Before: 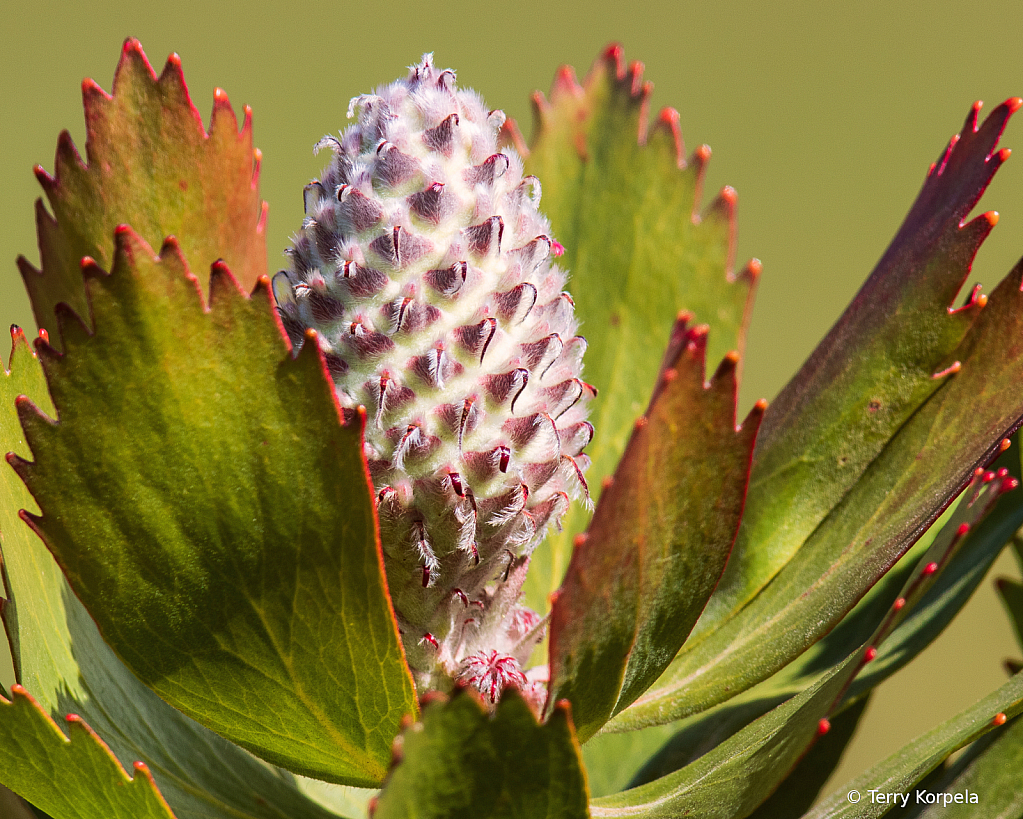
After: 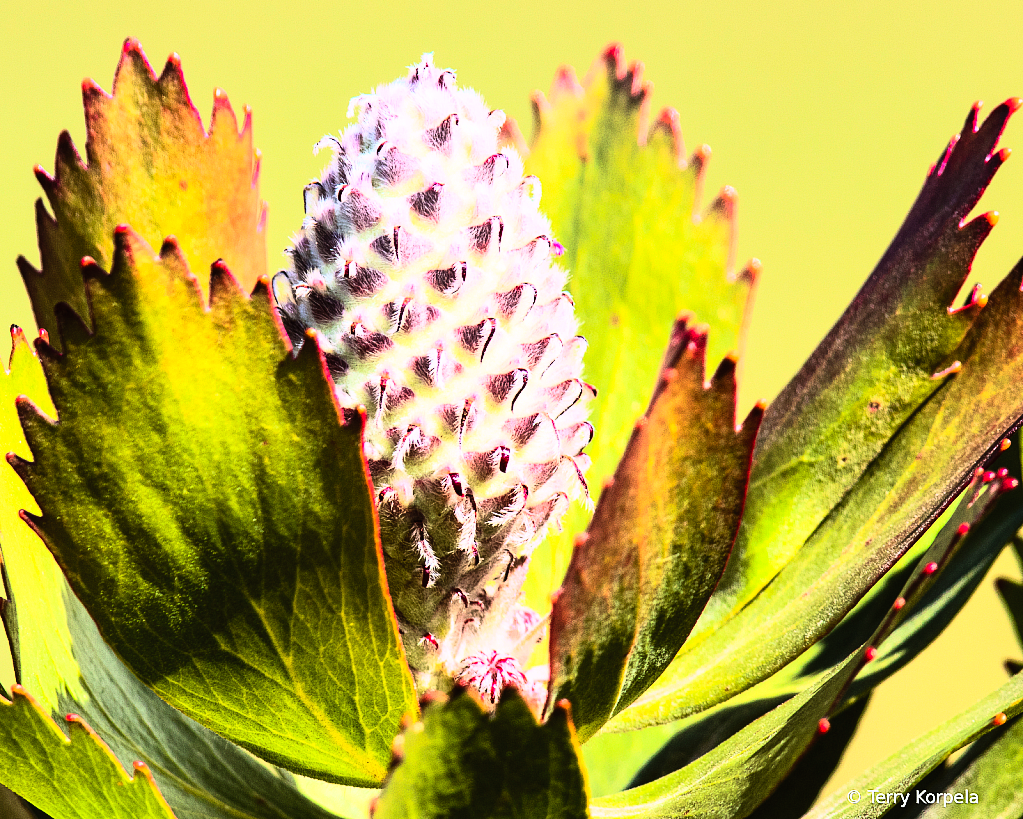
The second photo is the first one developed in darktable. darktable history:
exposure: exposure -0.177 EV, compensate highlight preservation false
white balance: red 0.988, blue 1.017
rgb curve: curves: ch0 [(0, 0) (0.21, 0.15) (0.24, 0.21) (0.5, 0.75) (0.75, 0.96) (0.89, 0.99) (1, 1)]; ch1 [(0, 0.02) (0.21, 0.13) (0.25, 0.2) (0.5, 0.67) (0.75, 0.9) (0.89, 0.97) (1, 1)]; ch2 [(0, 0.02) (0.21, 0.13) (0.25, 0.2) (0.5, 0.67) (0.75, 0.9) (0.89, 0.97) (1, 1)], compensate middle gray true
contrast brightness saturation: contrast 0.2, brightness 0.16, saturation 0.22
